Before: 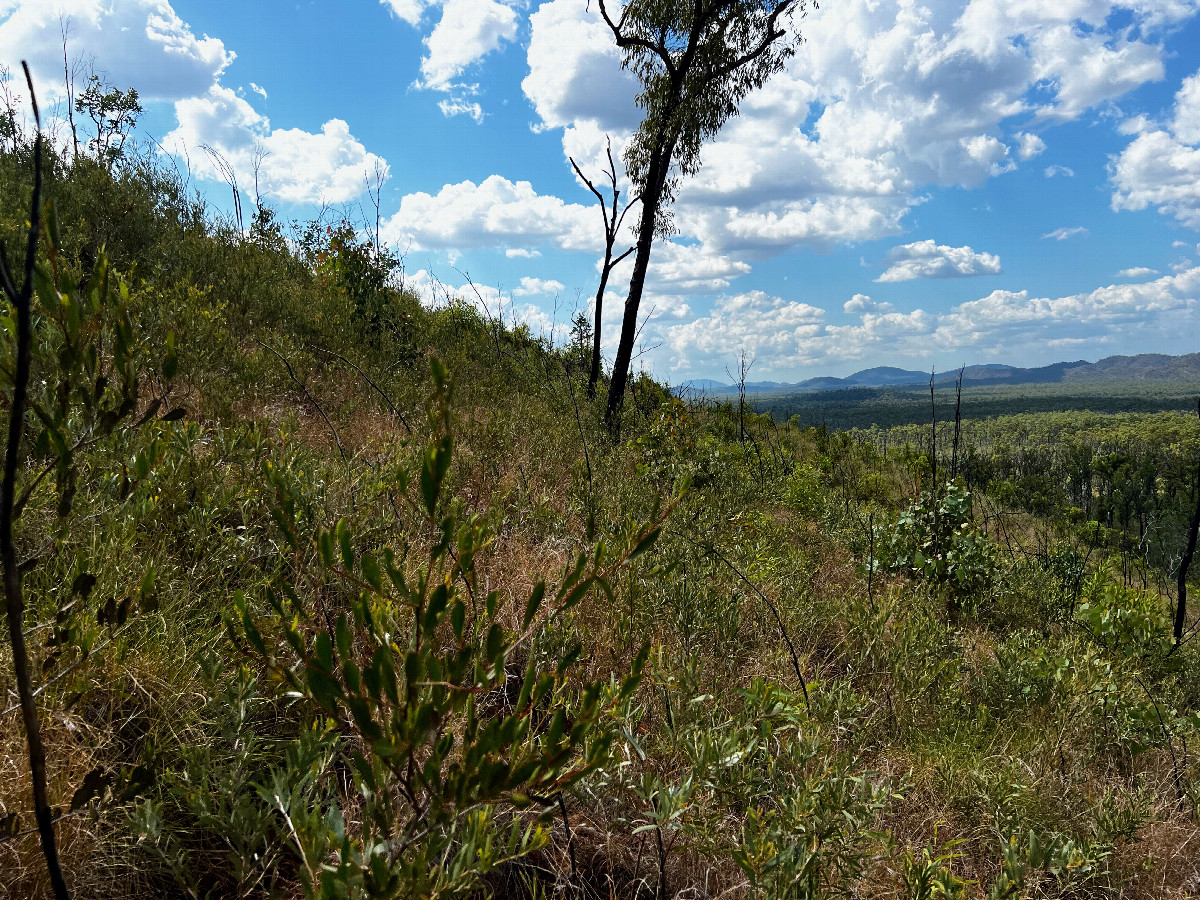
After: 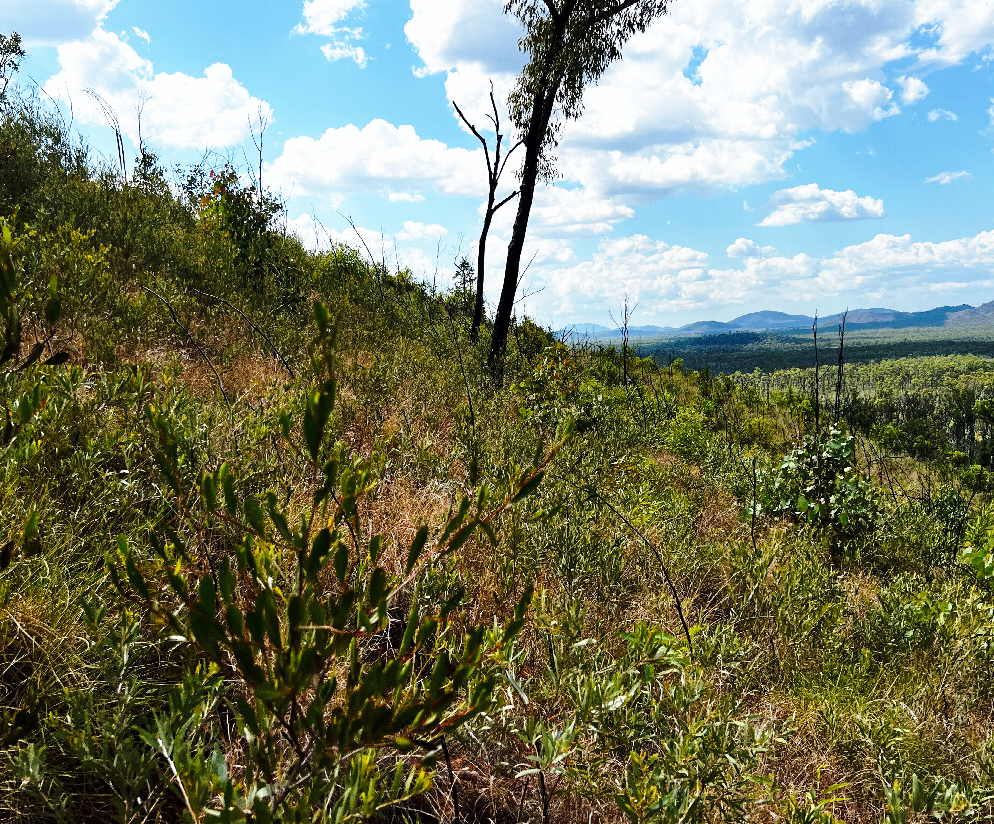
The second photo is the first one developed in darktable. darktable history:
crop: left 9.807%, top 6.259%, right 7.334%, bottom 2.177%
base curve: curves: ch0 [(0, 0) (0.036, 0.037) (0.121, 0.228) (0.46, 0.76) (0.859, 0.983) (1, 1)], preserve colors none
